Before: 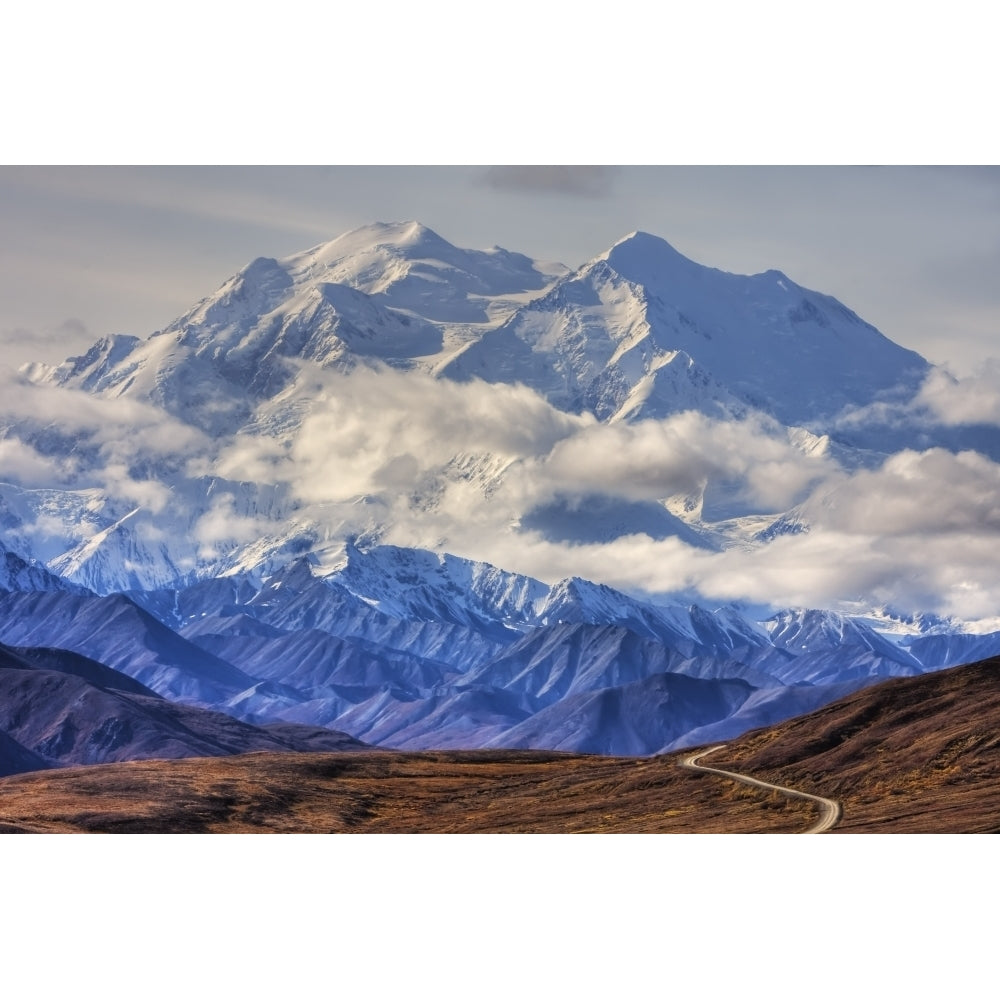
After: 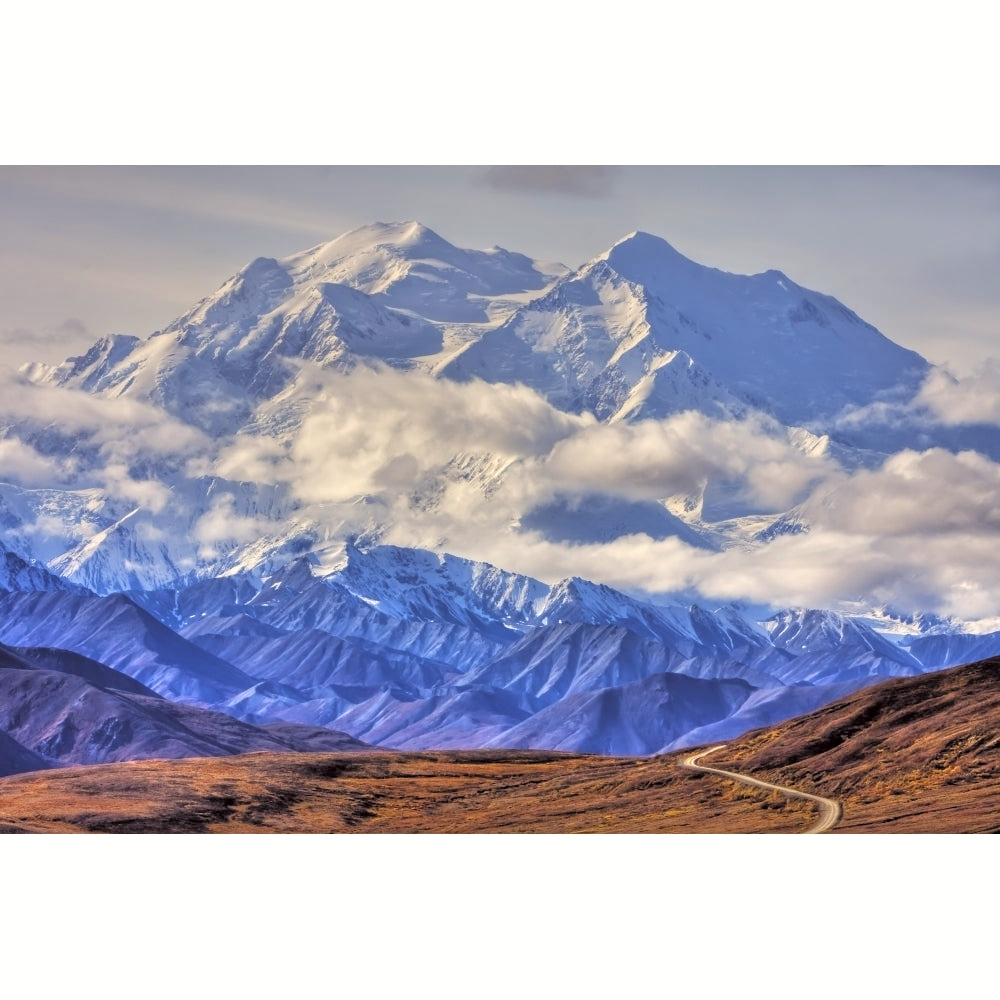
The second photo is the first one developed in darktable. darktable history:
color correction: highlights a* -0.95, highlights b* 4.5, shadows a* 3.55
levels: mode automatic, black 0.023%, white 99.97%, levels [0.062, 0.494, 0.925]
white balance: red 1.004, blue 1.024
lowpass: radius 0.1, contrast 0.85, saturation 1.1, unbound 0
tone equalizer: -7 EV 0.15 EV, -6 EV 0.6 EV, -5 EV 1.15 EV, -4 EV 1.33 EV, -3 EV 1.15 EV, -2 EV 0.6 EV, -1 EV 0.15 EV, mask exposure compensation -0.5 EV
